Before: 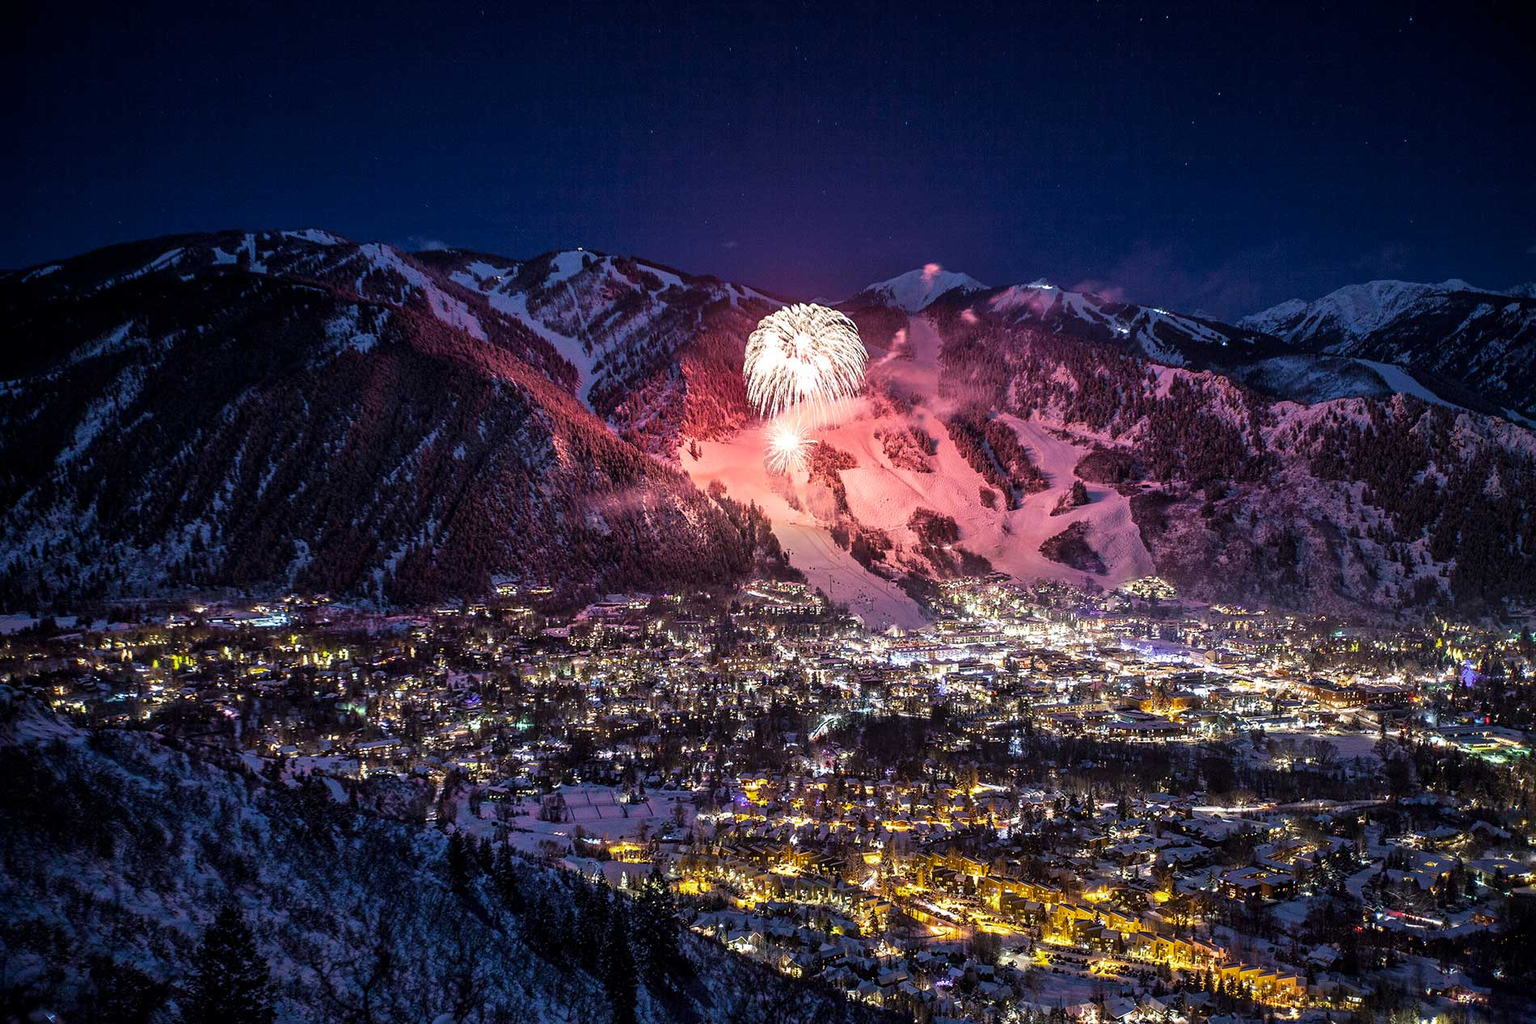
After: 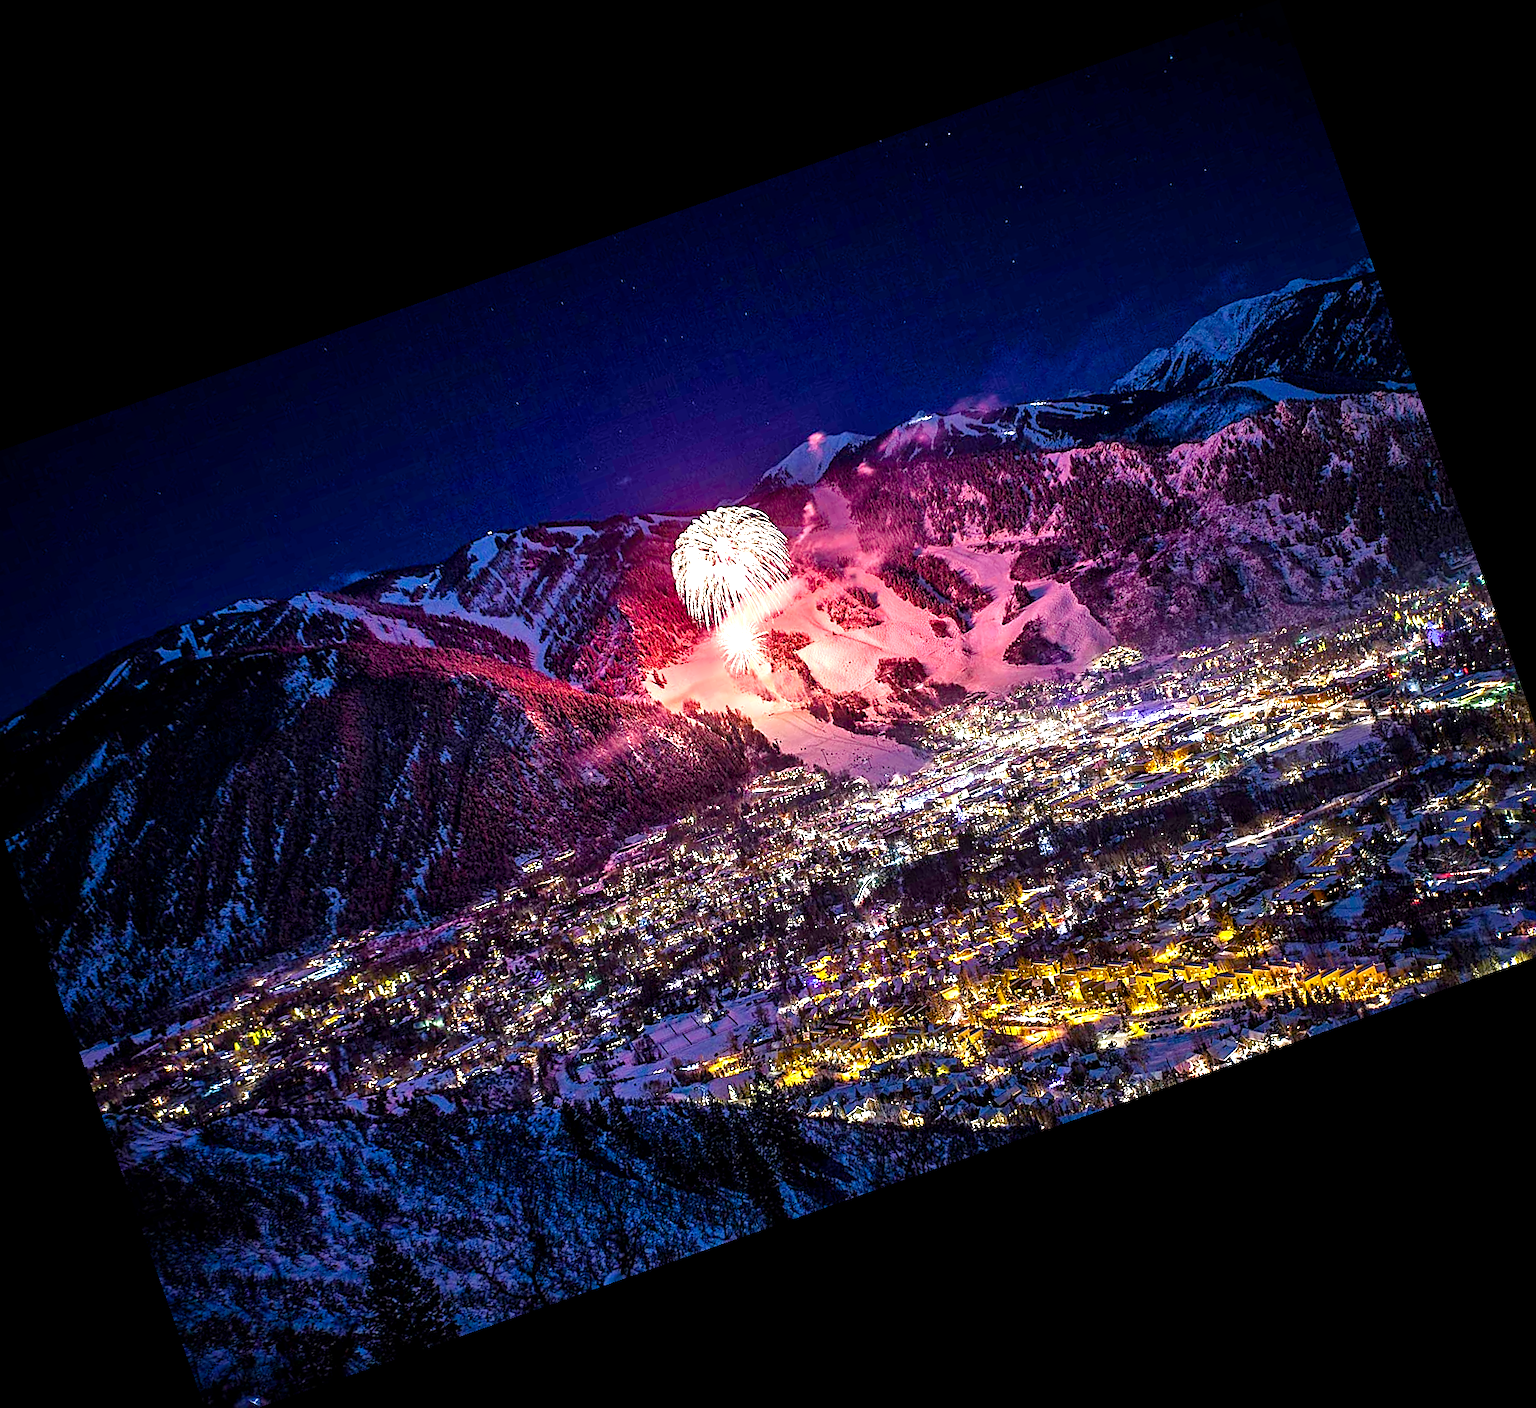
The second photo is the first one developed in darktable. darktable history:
color balance rgb: linear chroma grading › shadows -2.2%, linear chroma grading › highlights -15%, linear chroma grading › global chroma -10%, linear chroma grading › mid-tones -10%, perceptual saturation grading › global saturation 45%, perceptual saturation grading › highlights -50%, perceptual saturation grading › shadows 30%, perceptual brilliance grading › global brilliance 18%, global vibrance 45%
sharpen: on, module defaults
crop and rotate: angle 19.43°, left 6.812%, right 4.125%, bottom 1.087%
local contrast: mode bilateral grid, contrast 20, coarseness 50, detail 120%, midtone range 0.2
